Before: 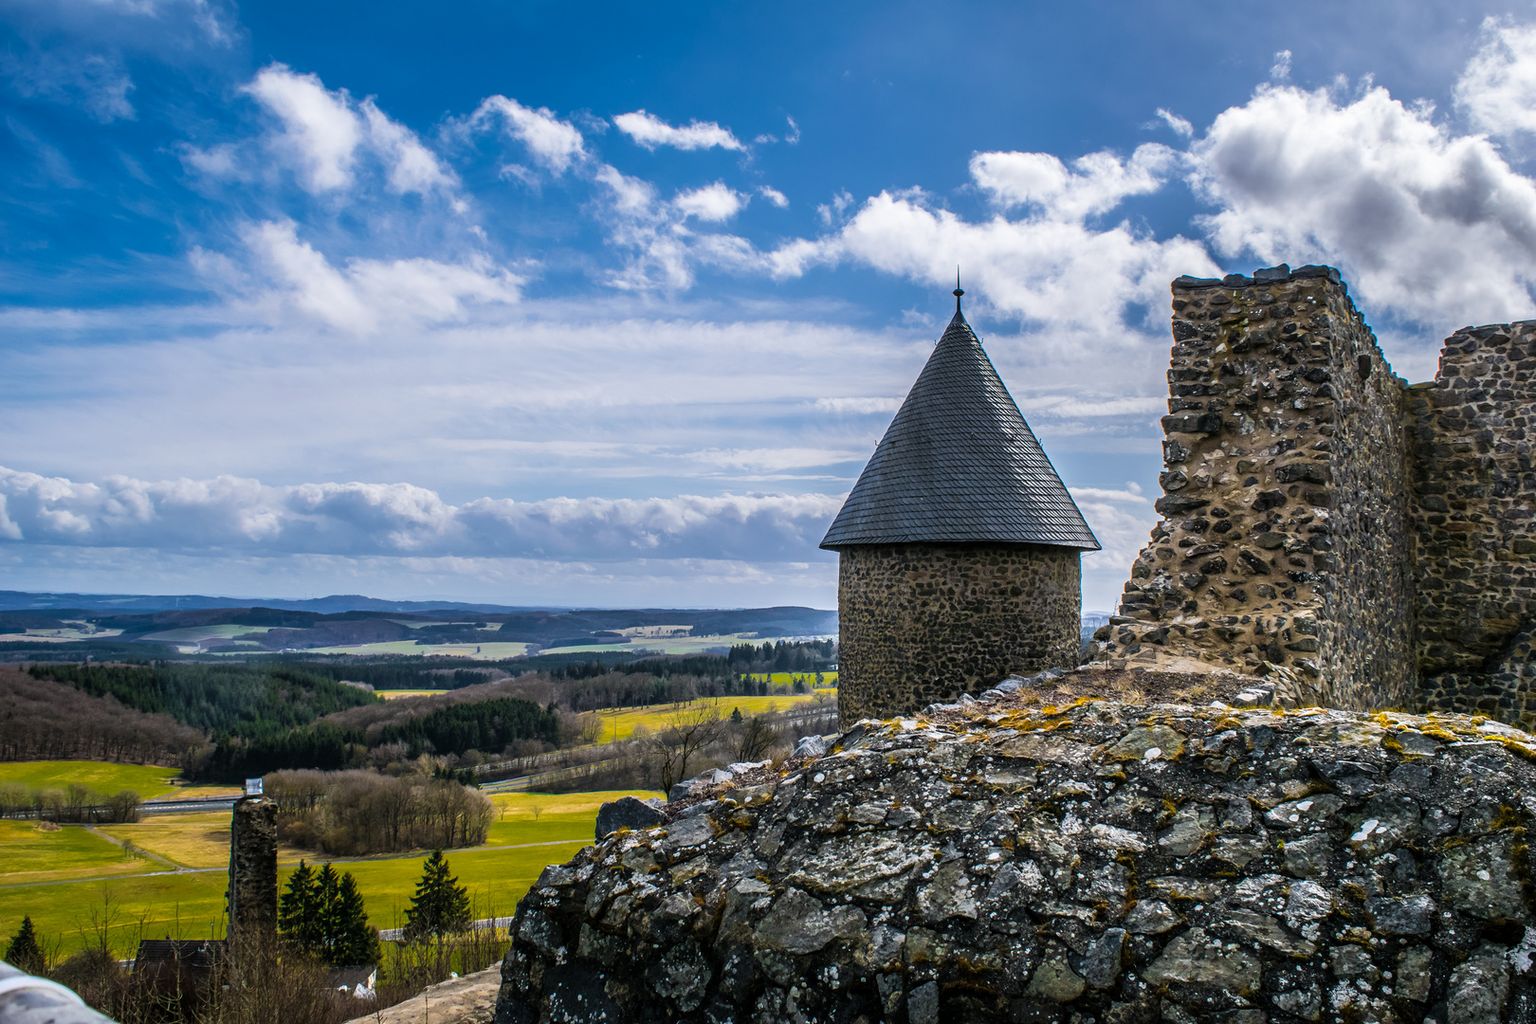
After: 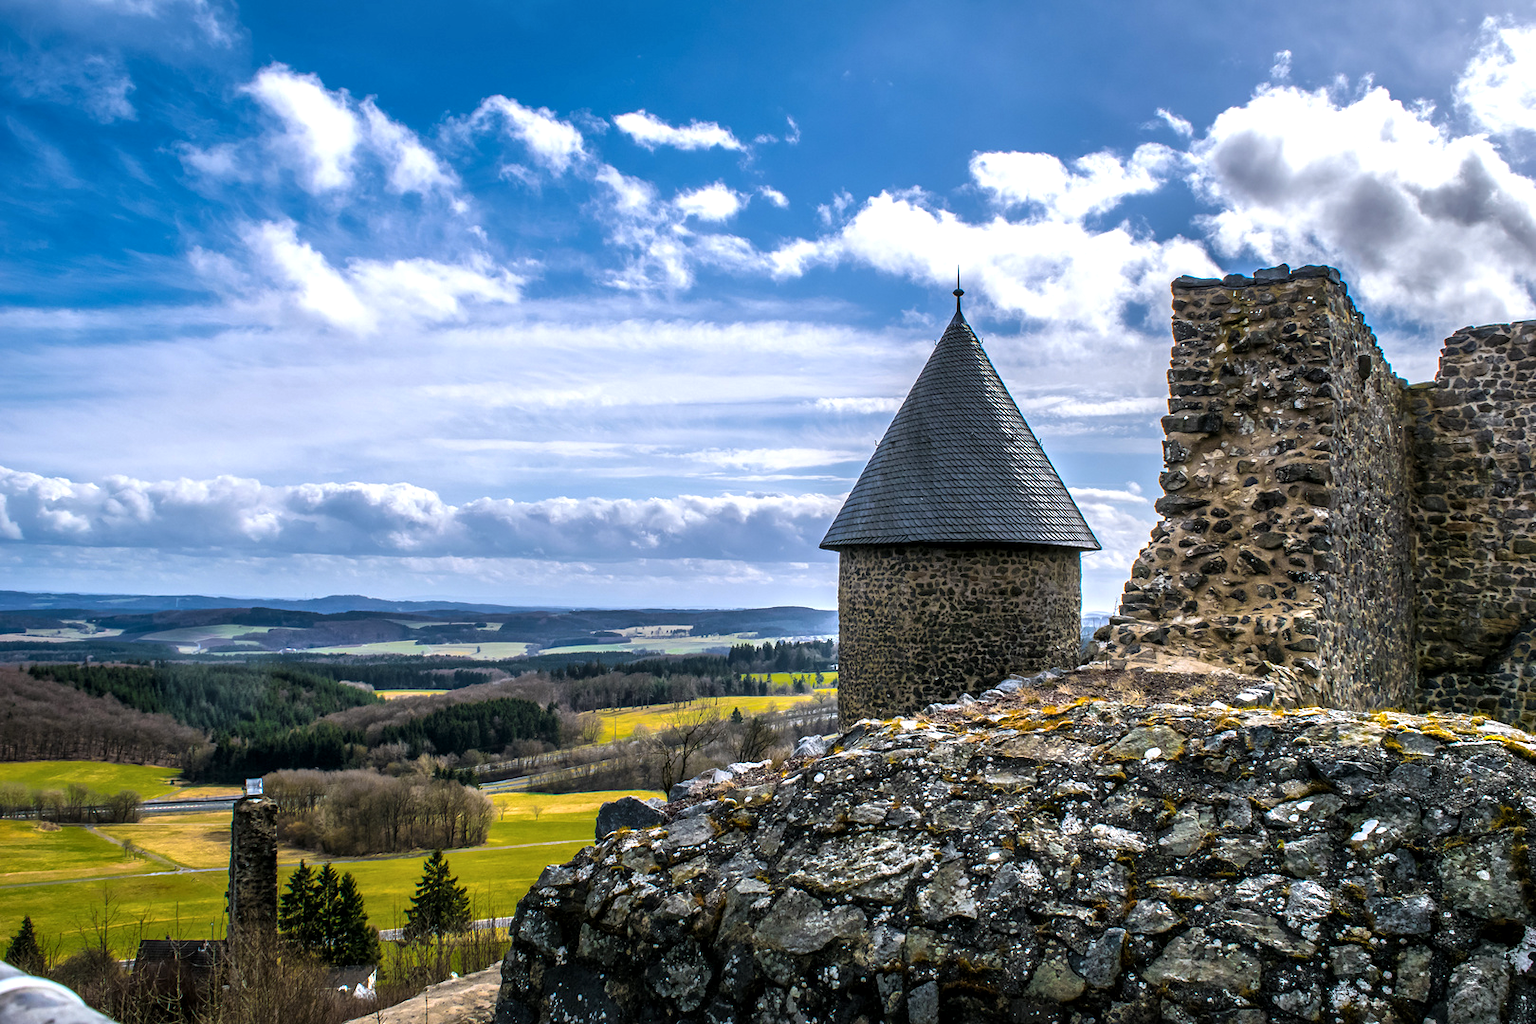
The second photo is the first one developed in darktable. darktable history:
exposure: black level correction 0, exposure 0.5 EV, compensate highlight preservation false
base curve: curves: ch0 [(0, 0) (0.74, 0.67) (1, 1)], preserve colors none
local contrast: mode bilateral grid, contrast 20, coarseness 49, detail 128%, midtone range 0.2
tone equalizer: smoothing diameter 24.99%, edges refinement/feathering 6.28, preserve details guided filter
